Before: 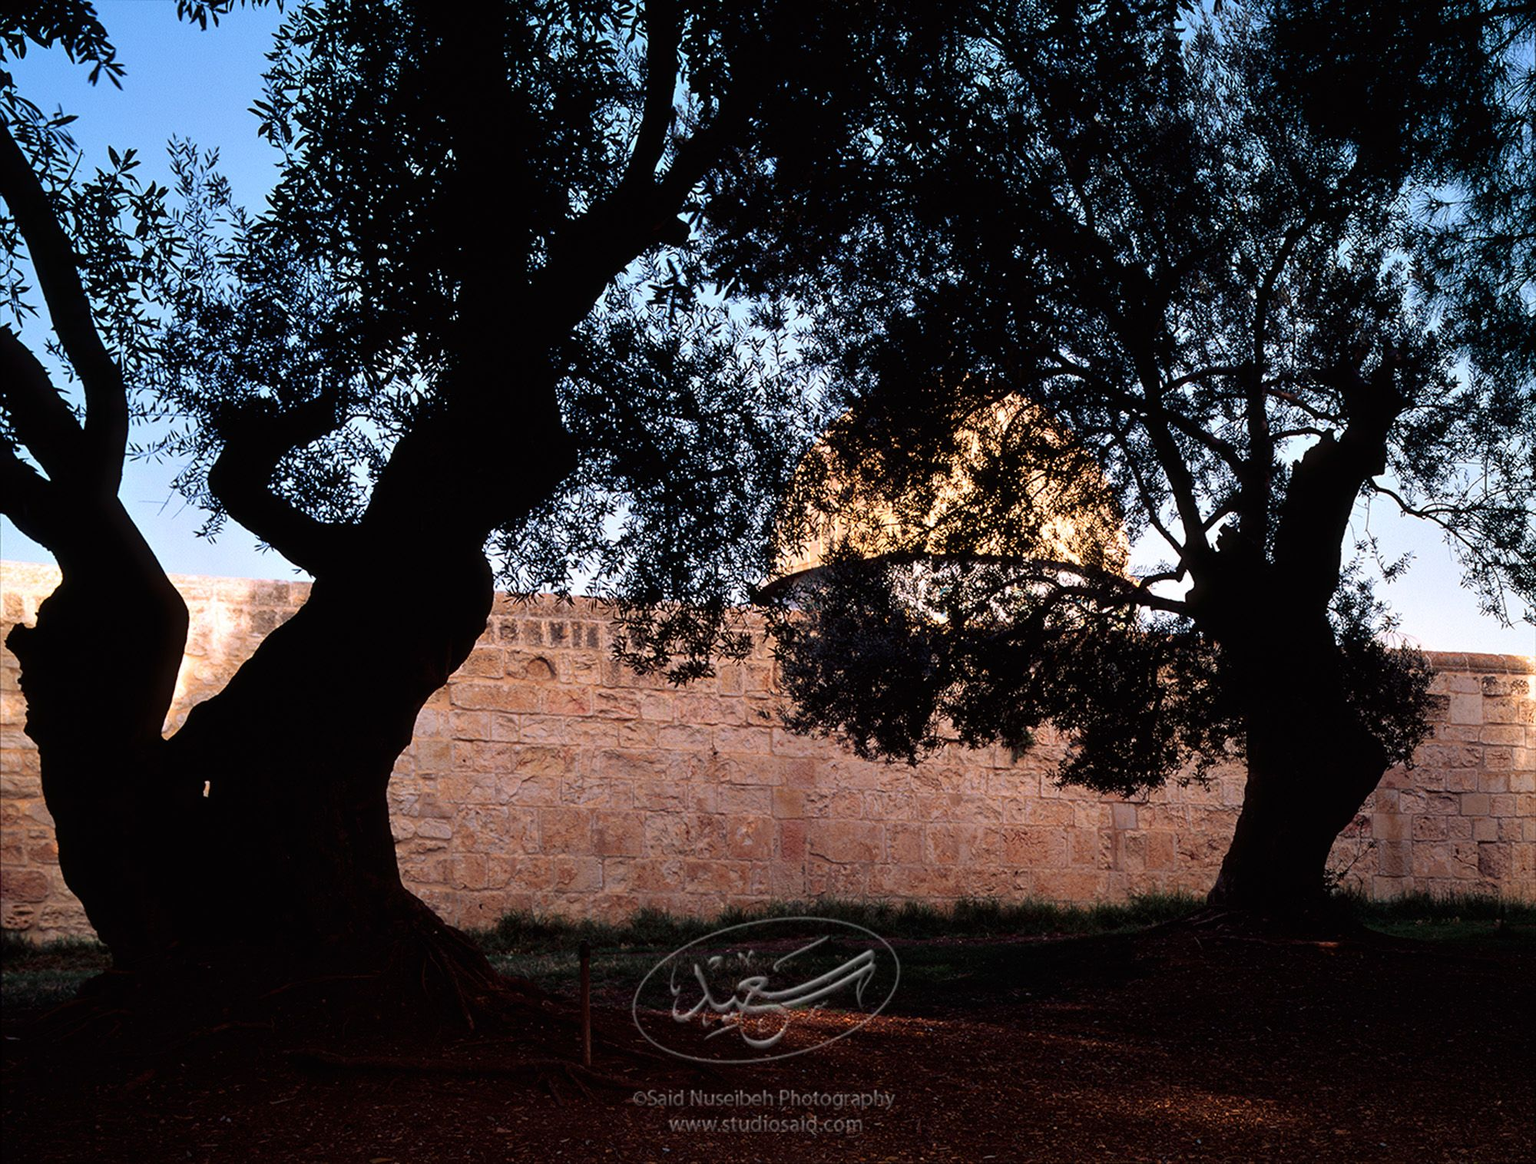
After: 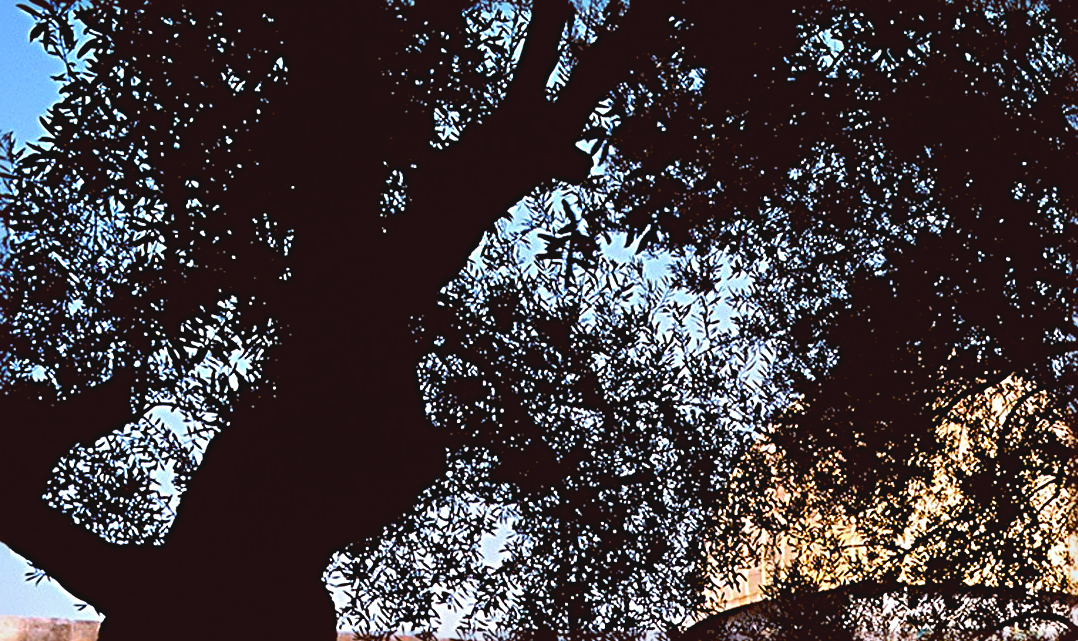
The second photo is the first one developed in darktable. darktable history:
contrast brightness saturation: contrast -0.1, saturation -0.1
color balance rgb: perceptual saturation grading › global saturation 30%, global vibrance 10%
sharpen: radius 3.69, amount 0.928
base curve: exposure shift 0, preserve colors none
crop: left 15.306%, top 9.065%, right 30.789%, bottom 48.638%
color balance: lift [1, 1.015, 1.004, 0.985], gamma [1, 0.958, 0.971, 1.042], gain [1, 0.956, 0.977, 1.044]
